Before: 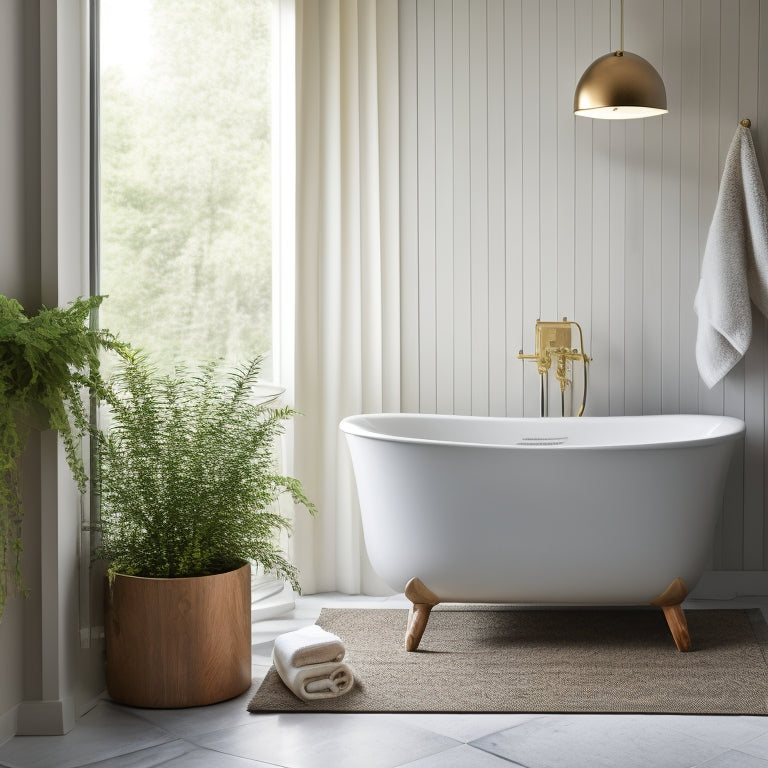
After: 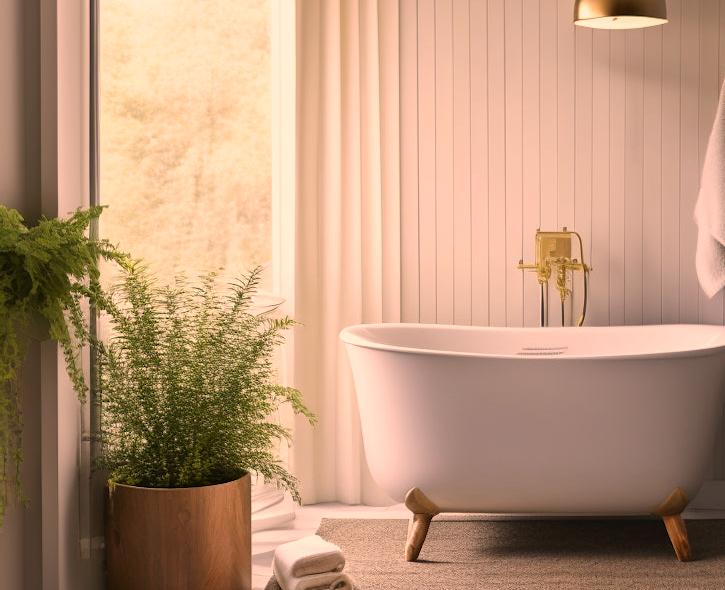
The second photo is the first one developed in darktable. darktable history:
crop and rotate: angle 0.055°, top 11.724%, right 5.416%, bottom 11.318%
color correction: highlights a* 21.99, highlights b* 22.26
